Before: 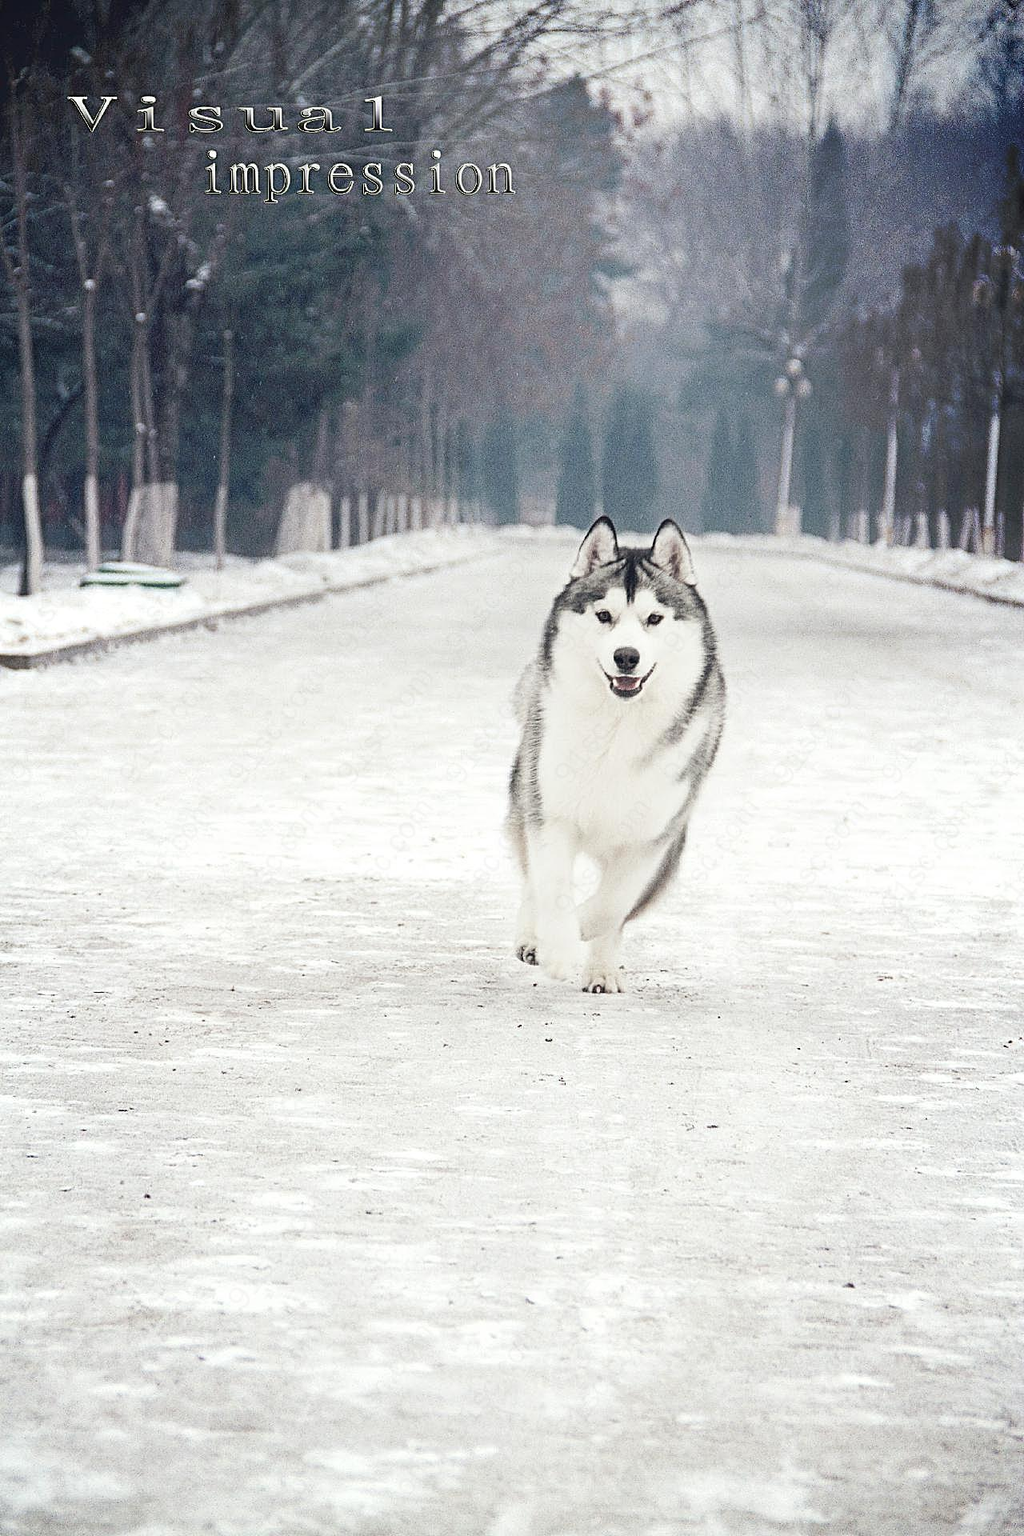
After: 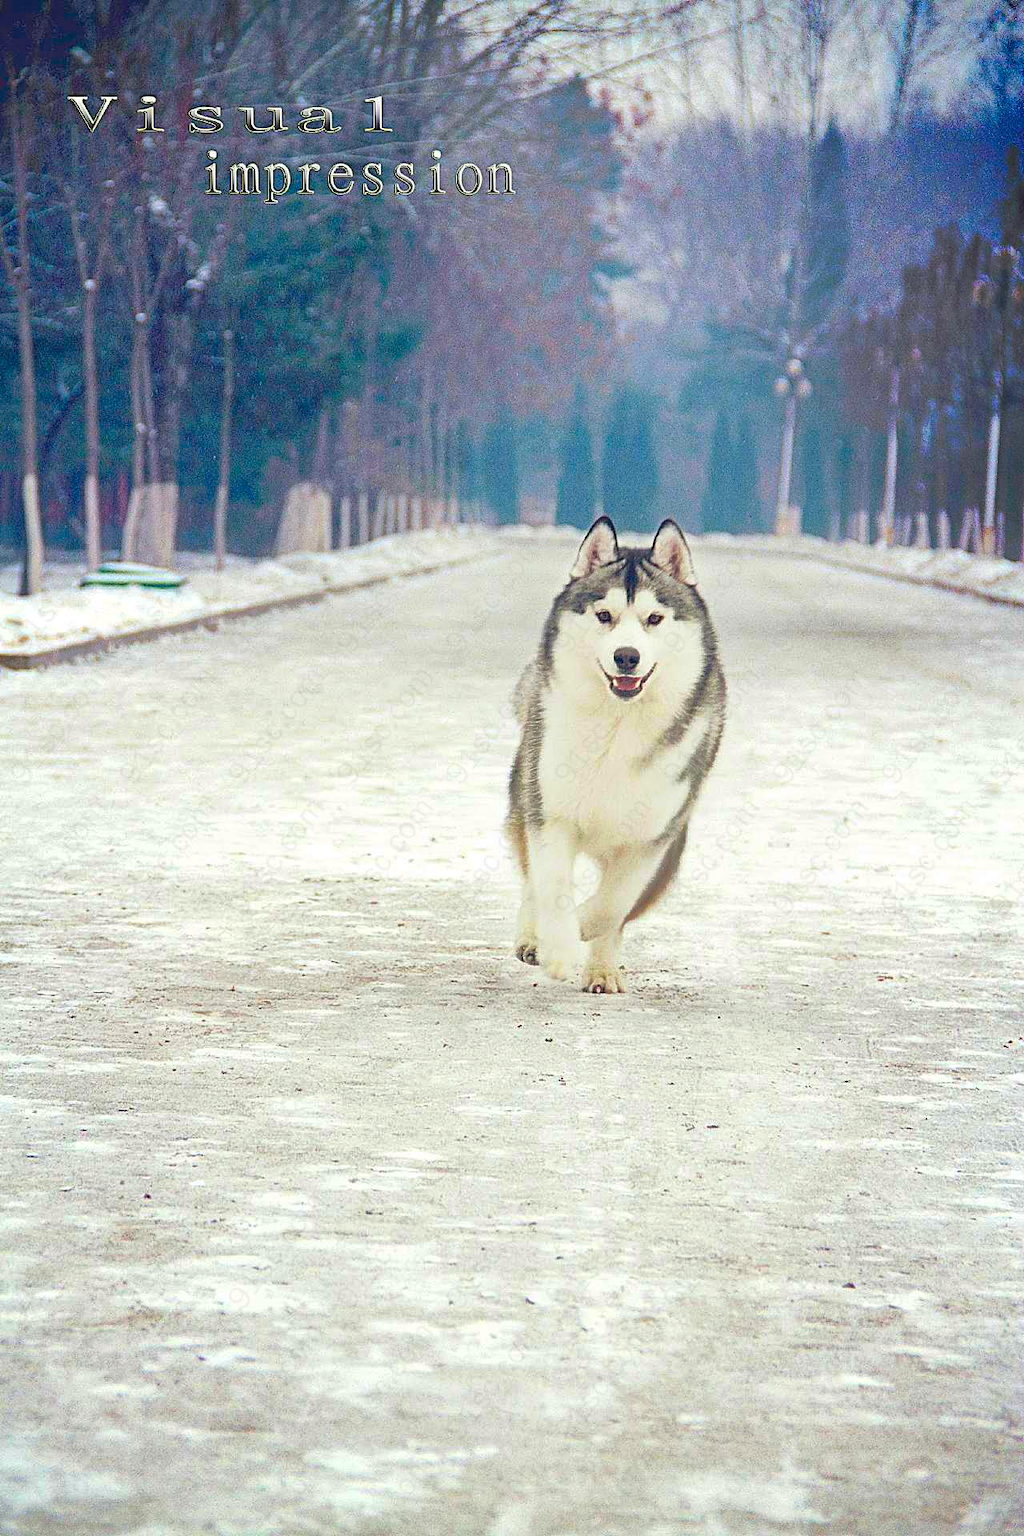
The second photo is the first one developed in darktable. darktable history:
tone equalizer: on, module defaults
contrast brightness saturation: contrast 0.03, brightness 0.06, saturation 0.13
color balance rgb: linear chroma grading › global chroma 42%, perceptual saturation grading › global saturation 42%, global vibrance 33%
shadows and highlights: on, module defaults
